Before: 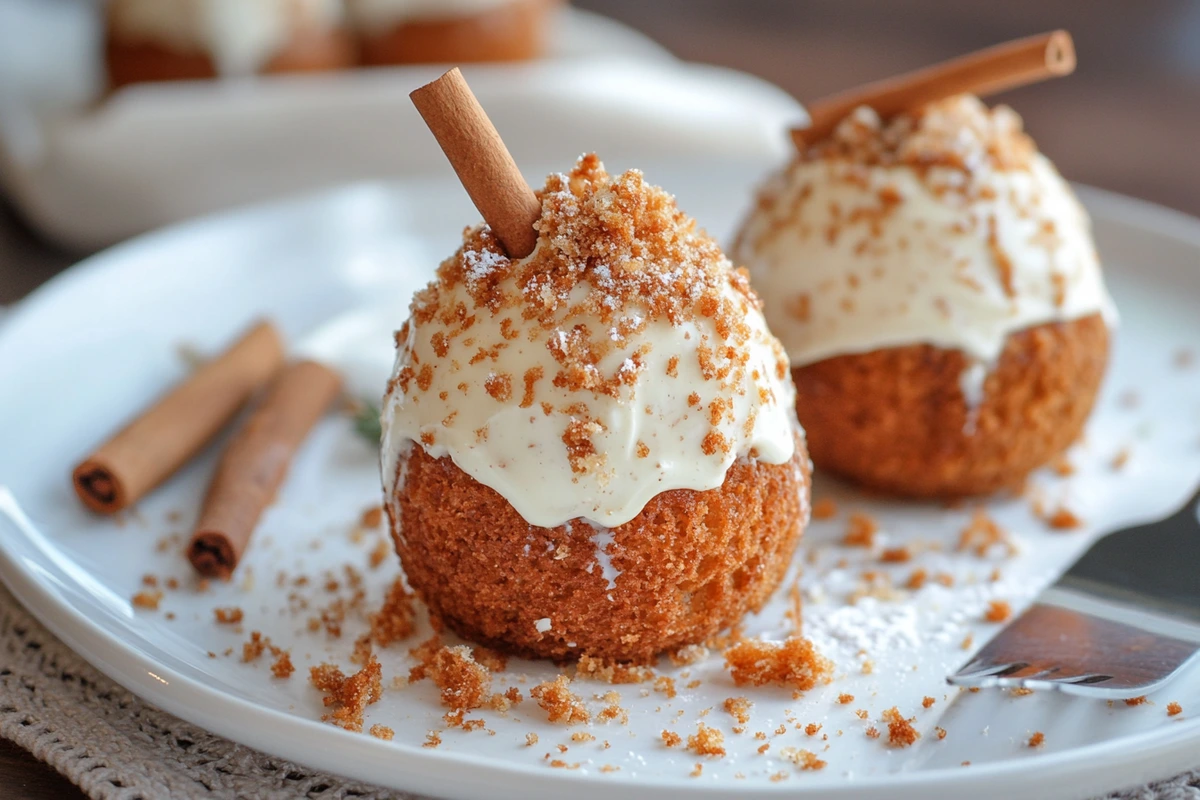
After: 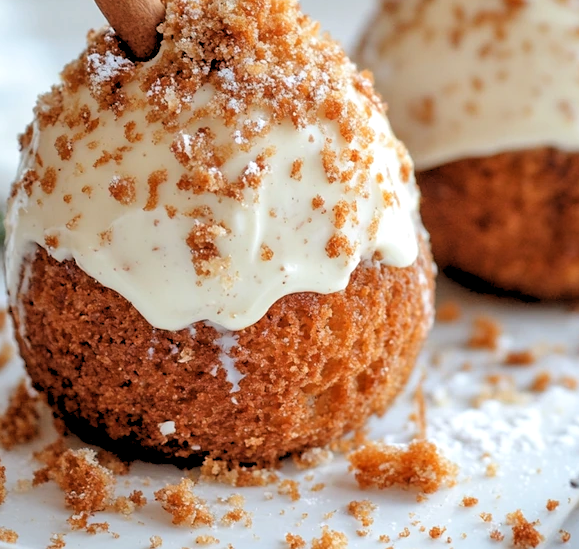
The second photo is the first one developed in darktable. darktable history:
rgb levels: levels [[0.029, 0.461, 0.922], [0, 0.5, 1], [0, 0.5, 1]]
crop: left 31.379%, top 24.658%, right 20.326%, bottom 6.628%
